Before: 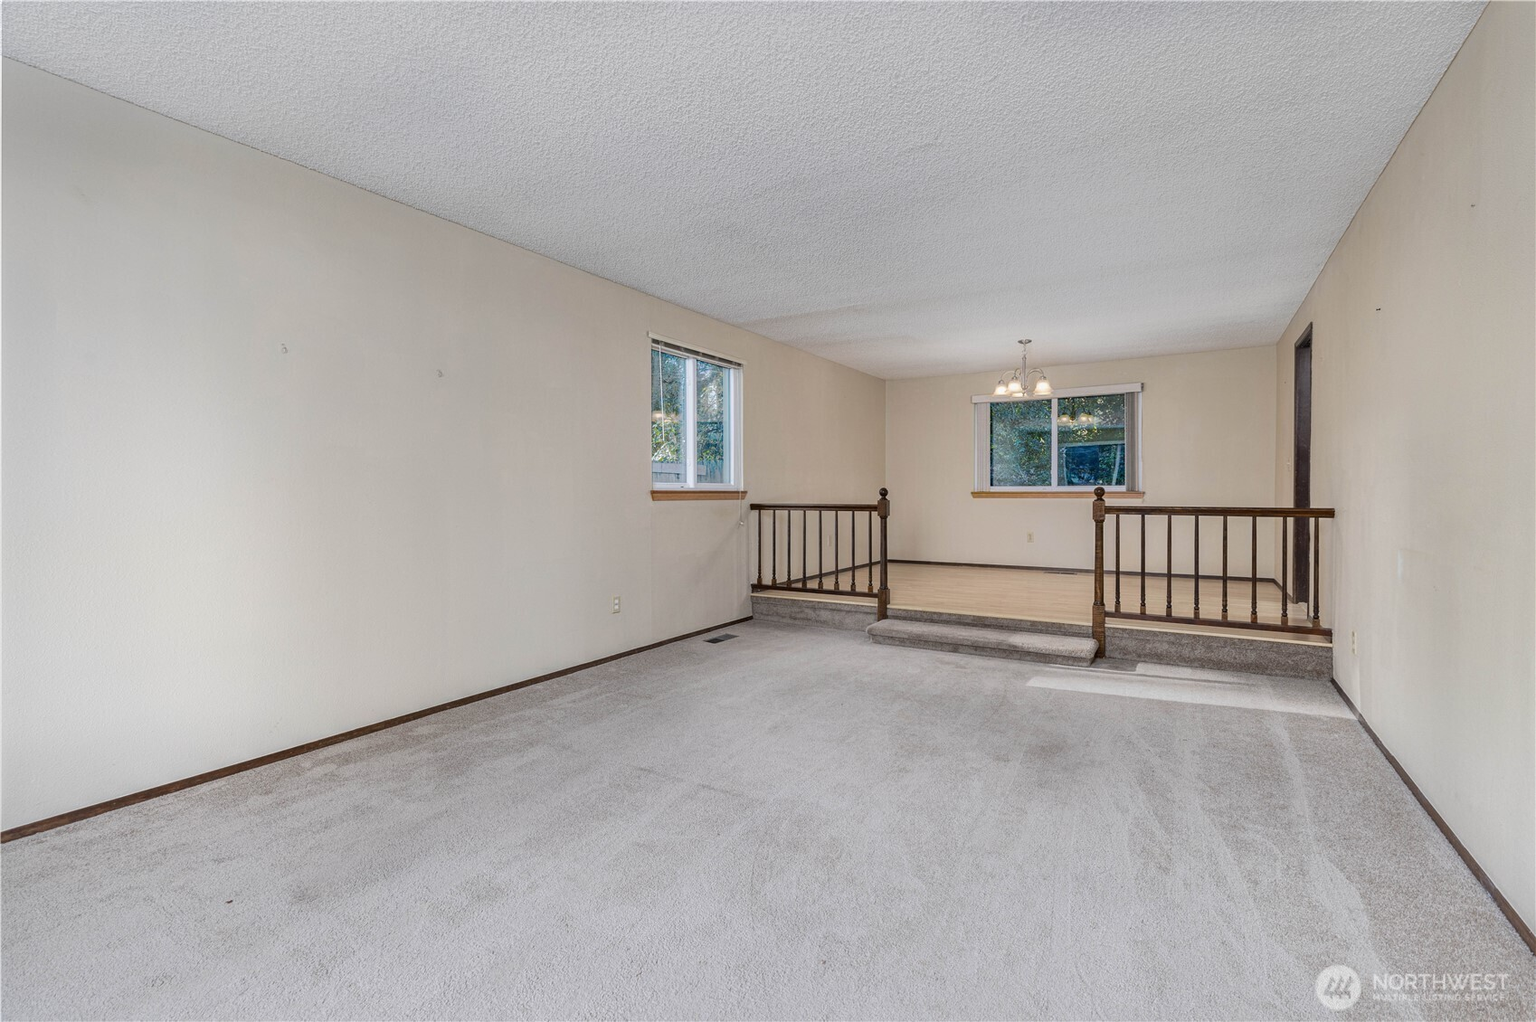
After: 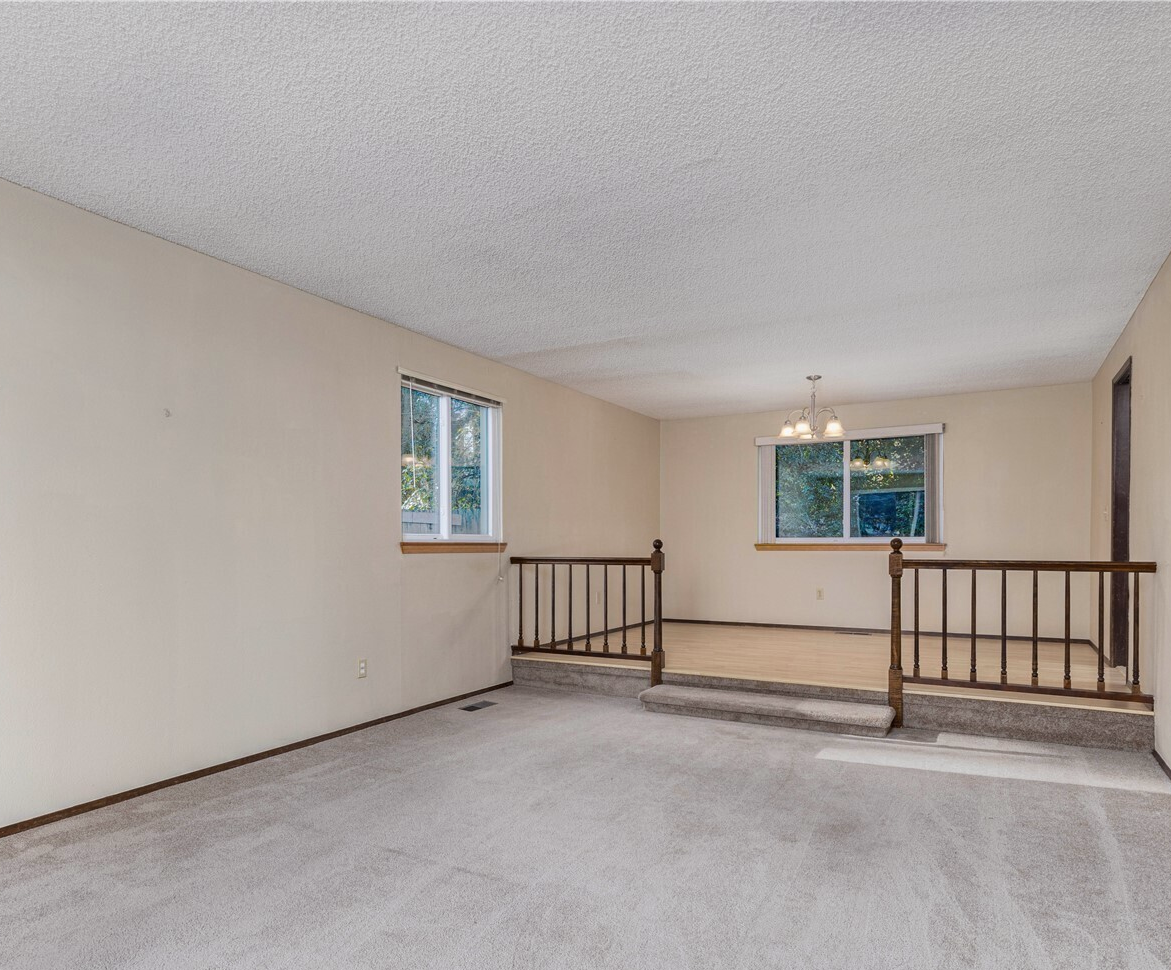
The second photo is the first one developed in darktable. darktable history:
crop: left 18.812%, right 12.193%, bottom 14.13%
color balance rgb: power › chroma 0.301%, power › hue 24.76°, perceptual saturation grading › global saturation 0.109%, global vibrance 14.866%
